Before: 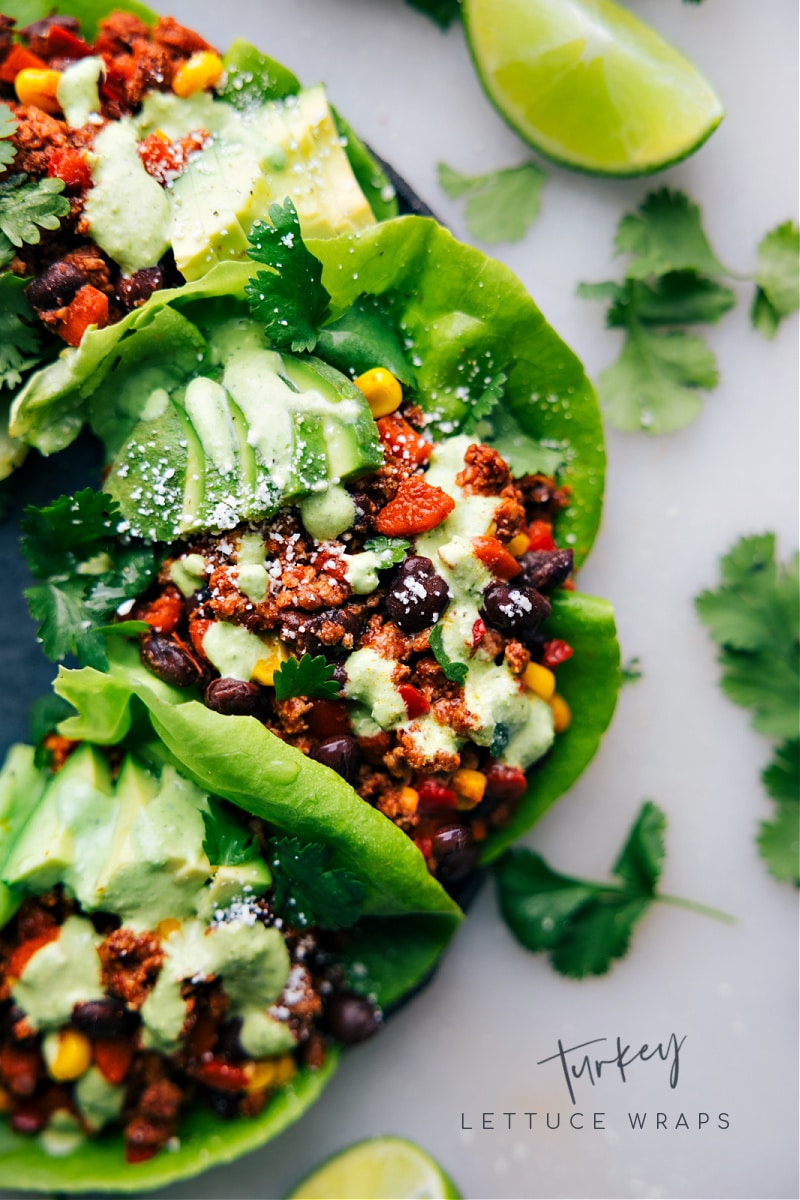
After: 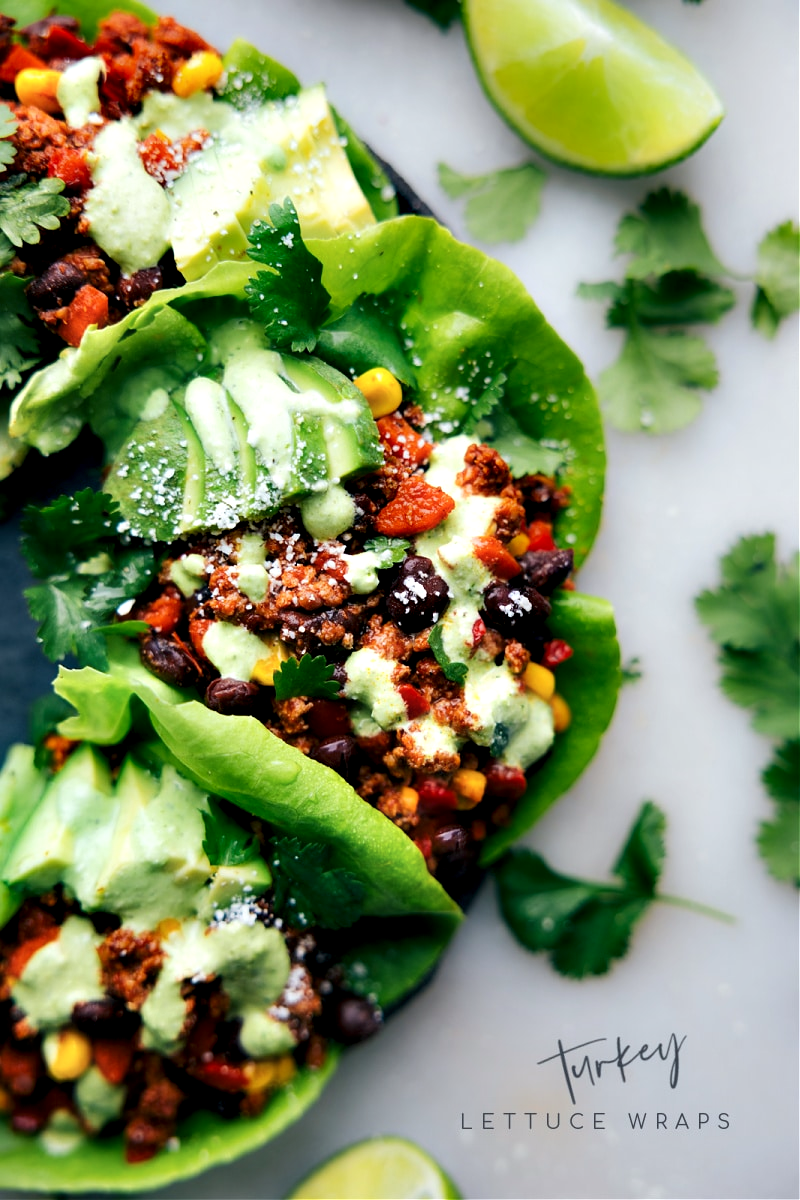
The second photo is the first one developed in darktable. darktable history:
shadows and highlights: shadows 12, white point adjustment 1.2, highlights -0.36, soften with gaussian
contrast equalizer: y [[0.579, 0.58, 0.505, 0.5, 0.5, 0.5], [0.5 ×6], [0.5 ×6], [0 ×6], [0 ×6]]
white balance: red 0.978, blue 0.999
